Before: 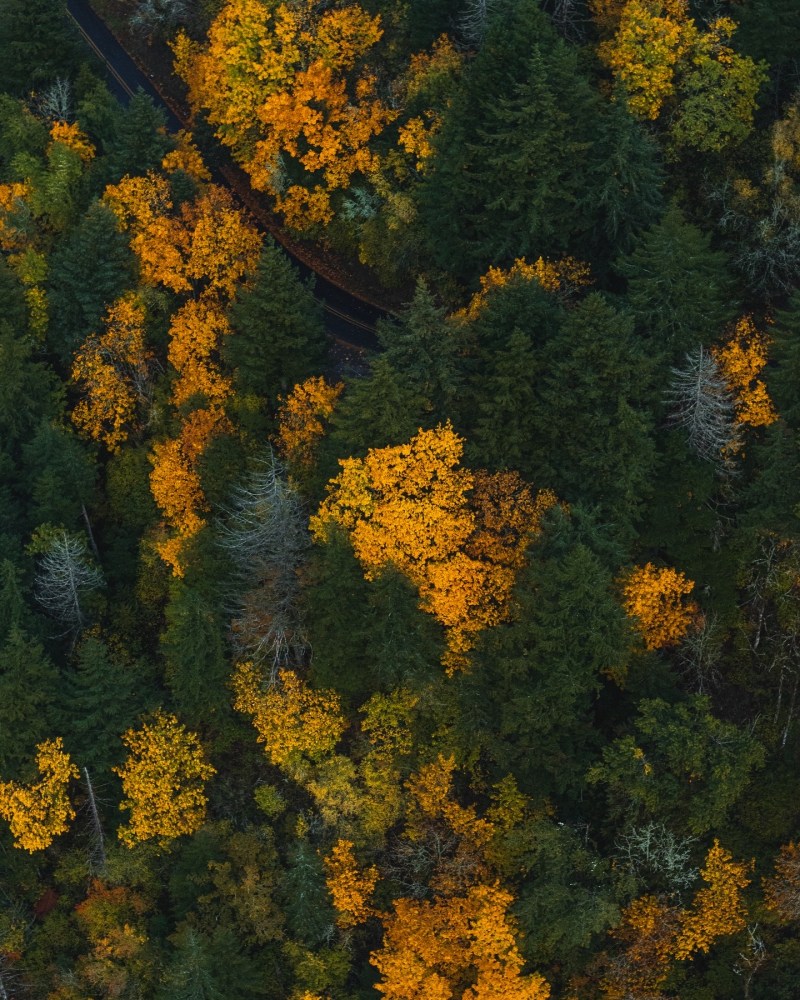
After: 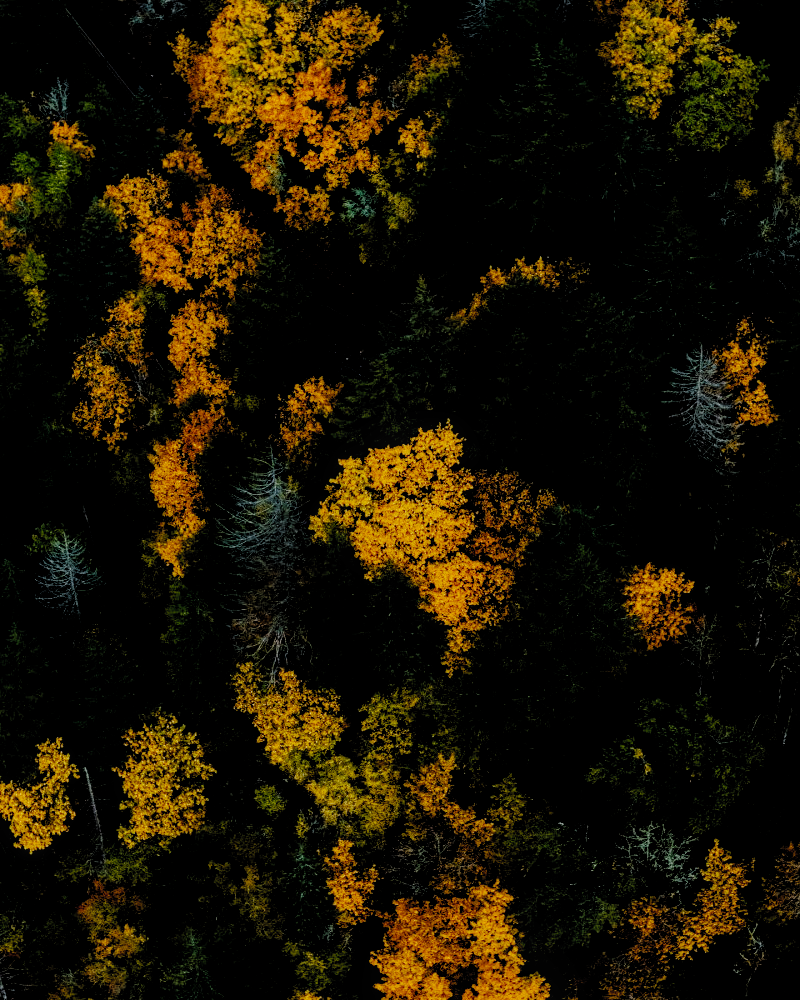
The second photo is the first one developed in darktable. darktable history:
filmic rgb: black relative exposure -2.85 EV, white relative exposure 4.56 EV, hardness 1.77, contrast 1.25, preserve chrominance no, color science v5 (2021)
local contrast: on, module defaults
